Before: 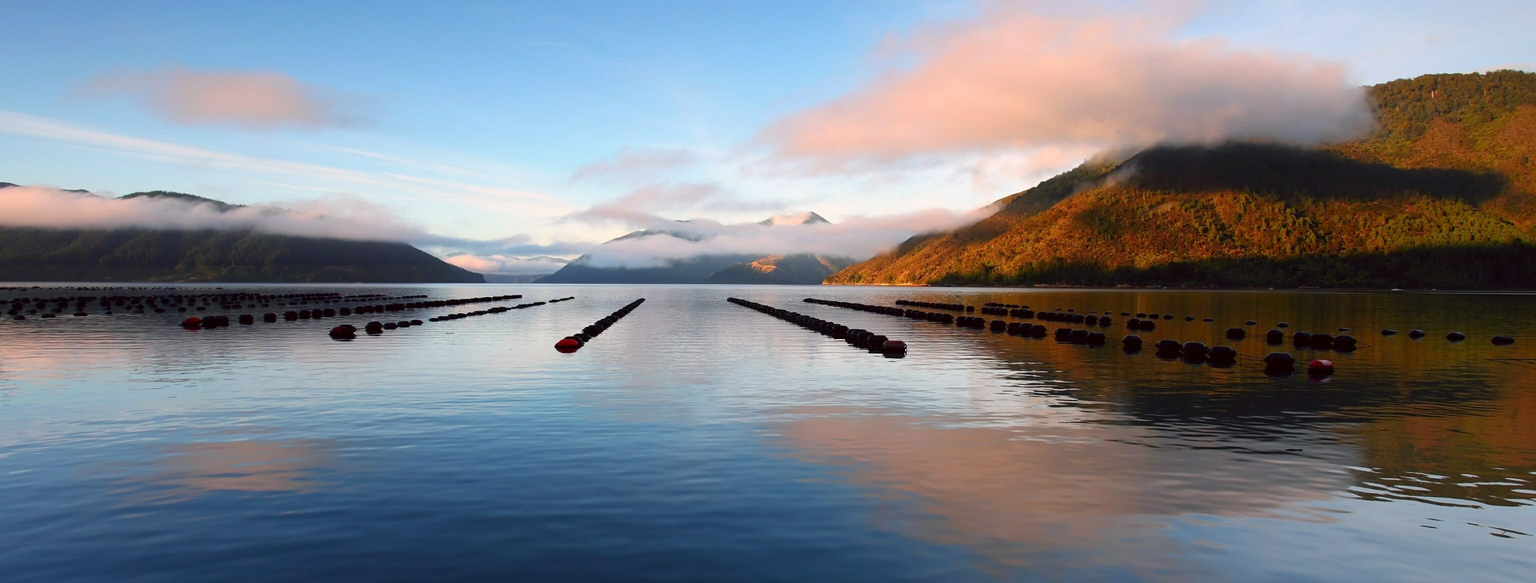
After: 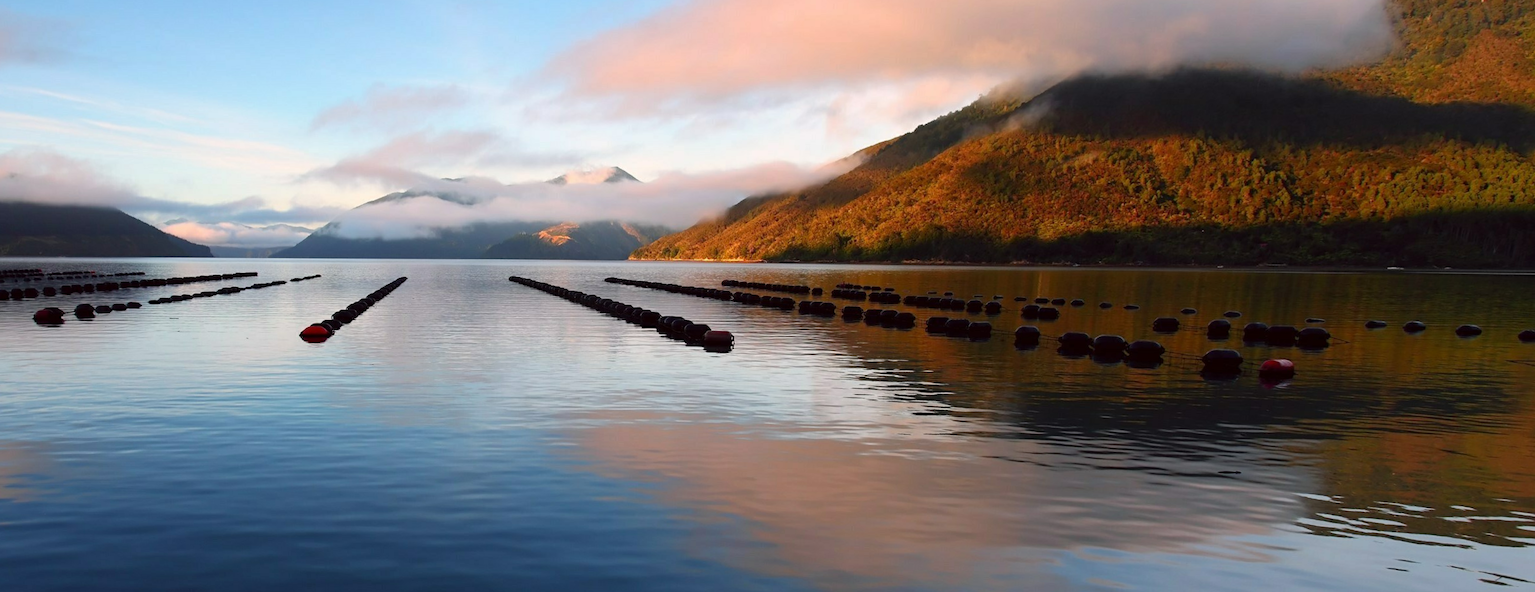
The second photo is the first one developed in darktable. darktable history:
crop: left 16.315%, top 14.246%
rotate and perspective: rotation 0.062°, lens shift (vertical) 0.115, lens shift (horizontal) -0.133, crop left 0.047, crop right 0.94, crop top 0.061, crop bottom 0.94
